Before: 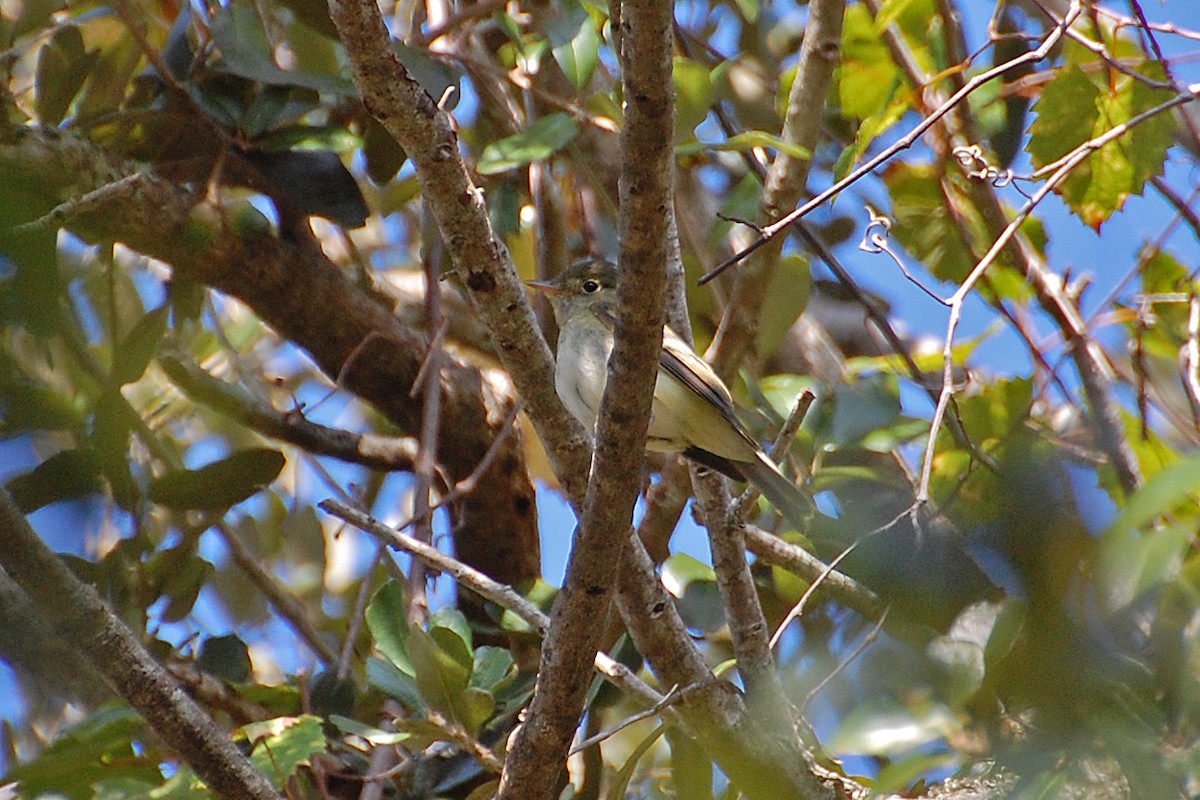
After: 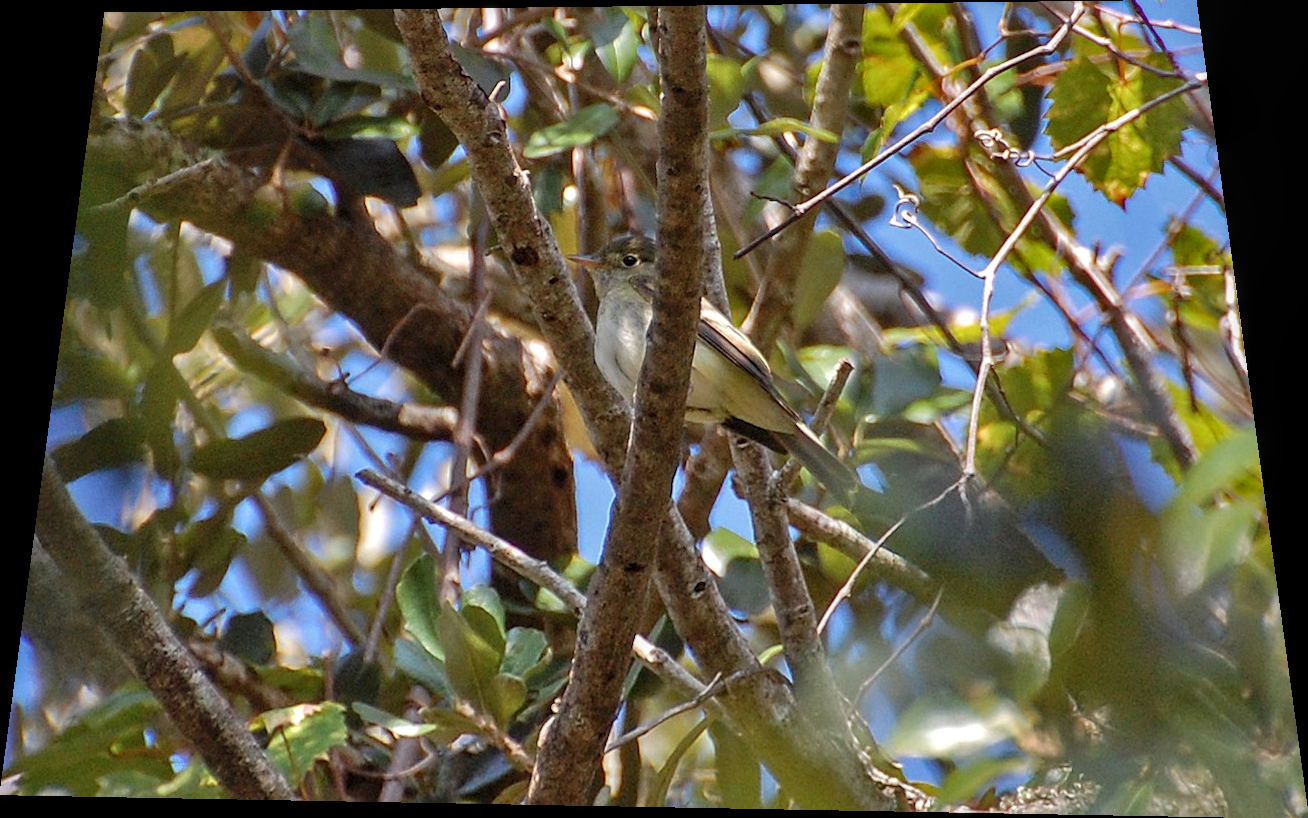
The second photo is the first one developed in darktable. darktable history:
tone equalizer: on, module defaults
local contrast: on, module defaults
rotate and perspective: rotation 0.128°, lens shift (vertical) -0.181, lens shift (horizontal) -0.044, shear 0.001, automatic cropping off
